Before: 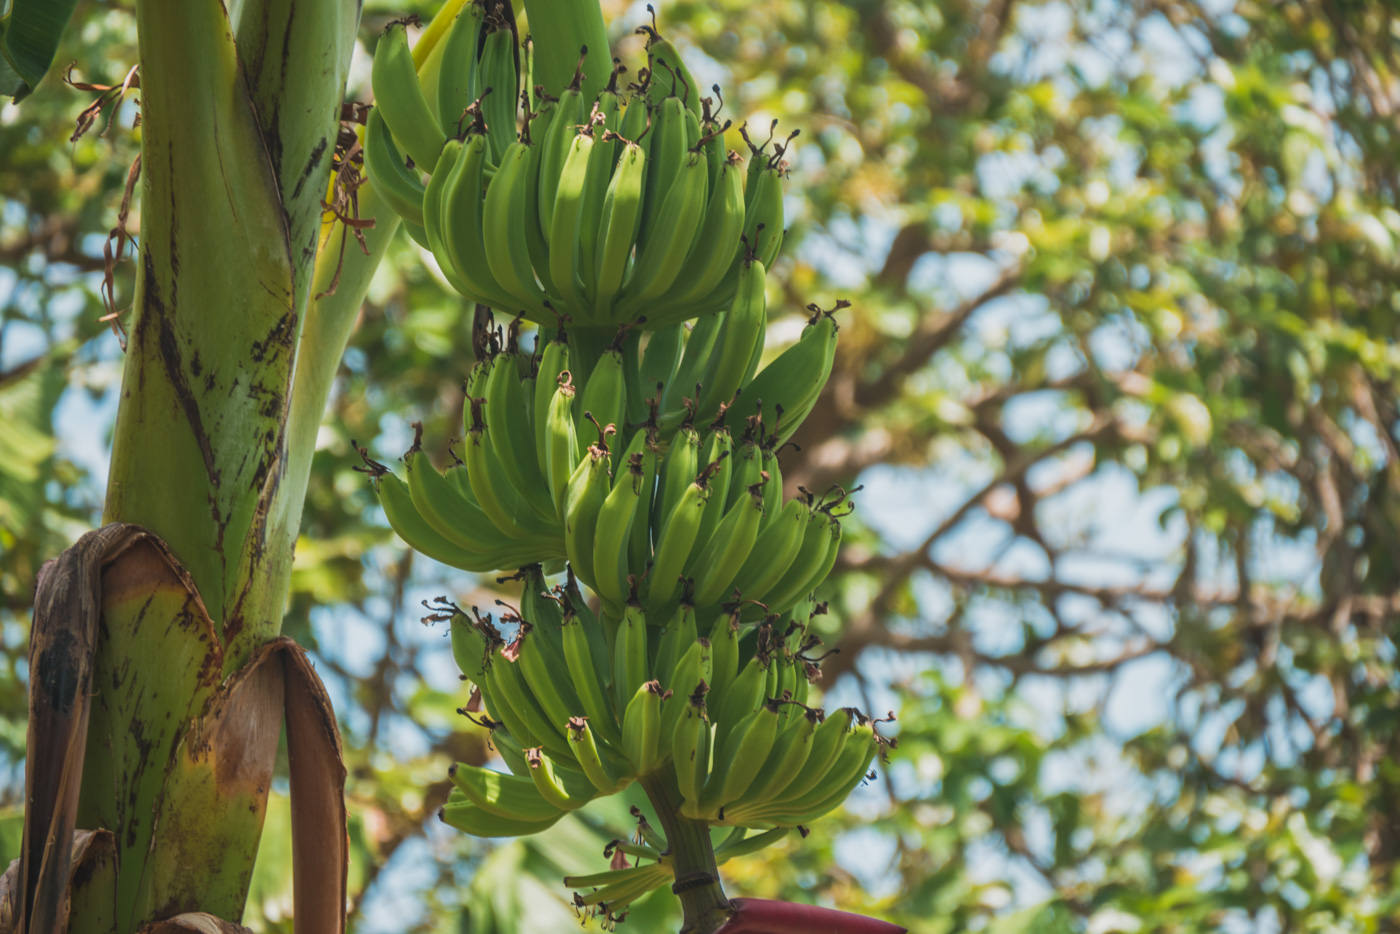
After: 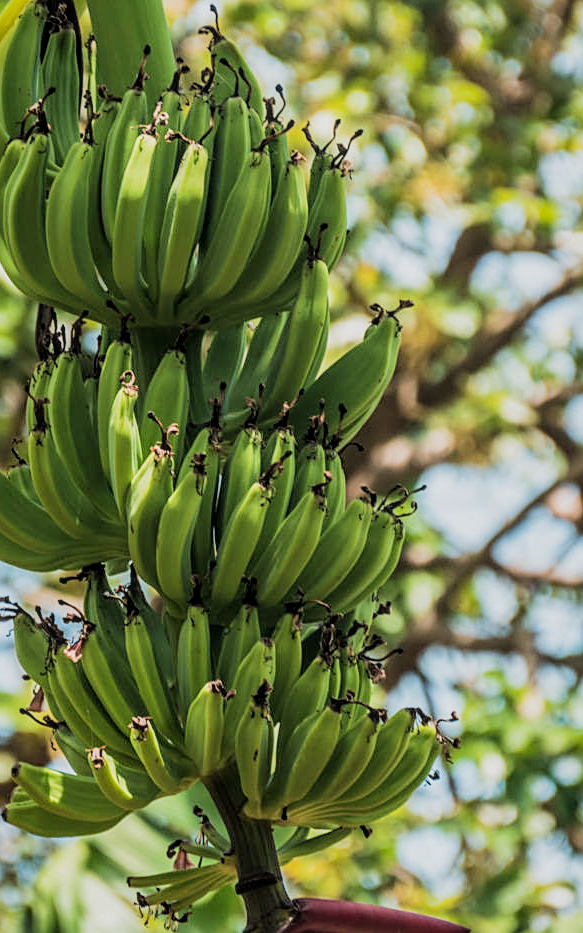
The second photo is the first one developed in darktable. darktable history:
sharpen: on, module defaults
local contrast: detail 117%
exposure: black level correction 0.005, exposure 0.286 EV, compensate highlight preservation false
crop: left 31.229%, right 27.105%
filmic rgb: black relative exposure -5 EV, hardness 2.88, contrast 1.3, highlights saturation mix -30%
shadows and highlights: shadows 22.7, highlights -48.71, soften with gaussian
